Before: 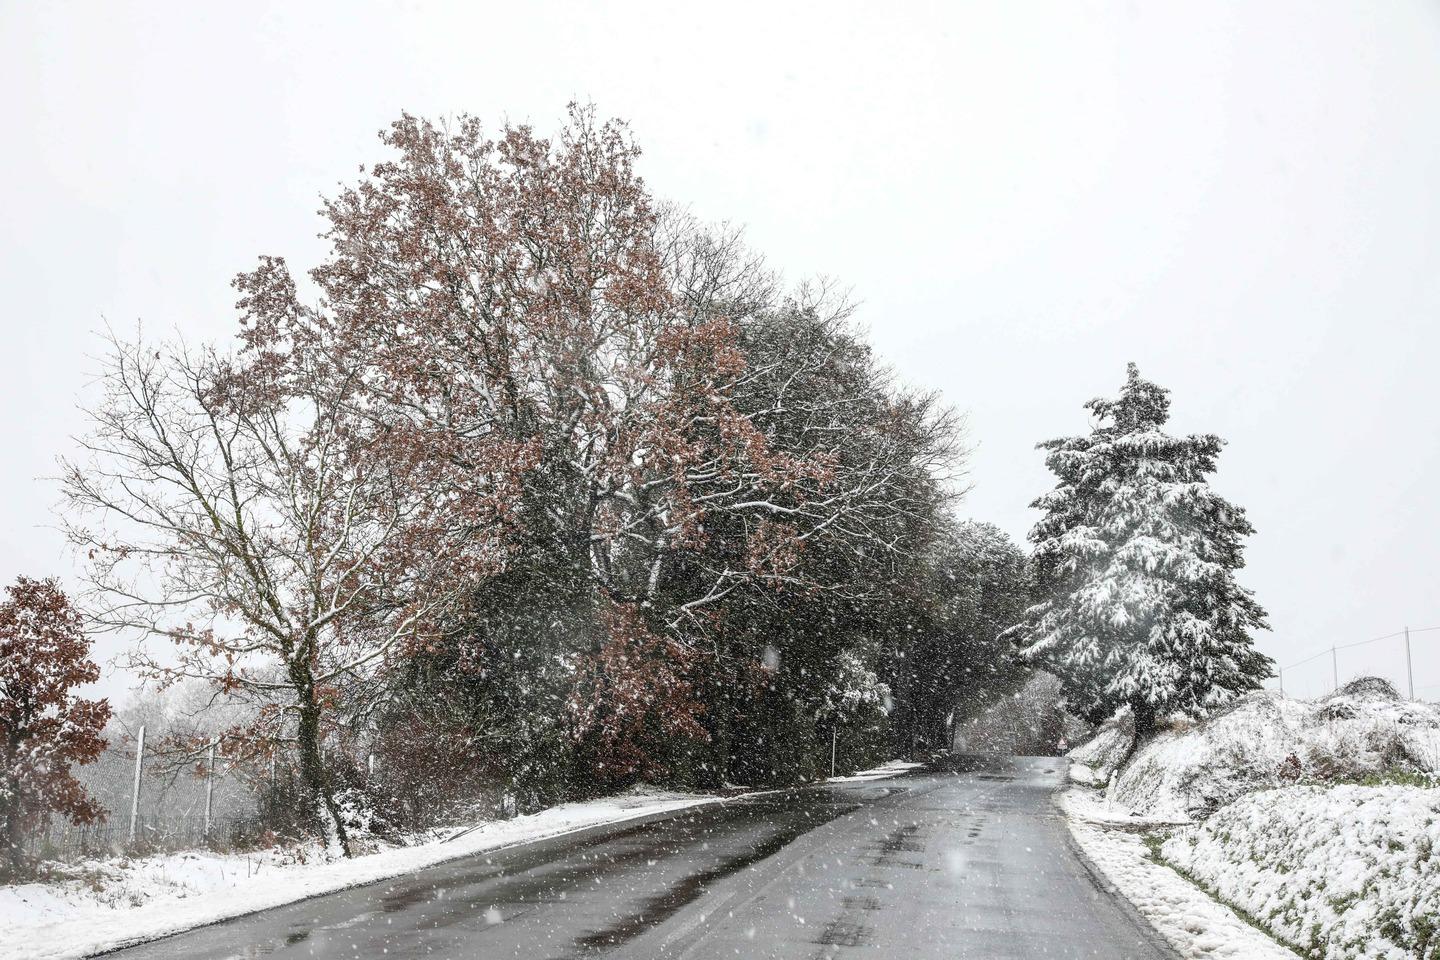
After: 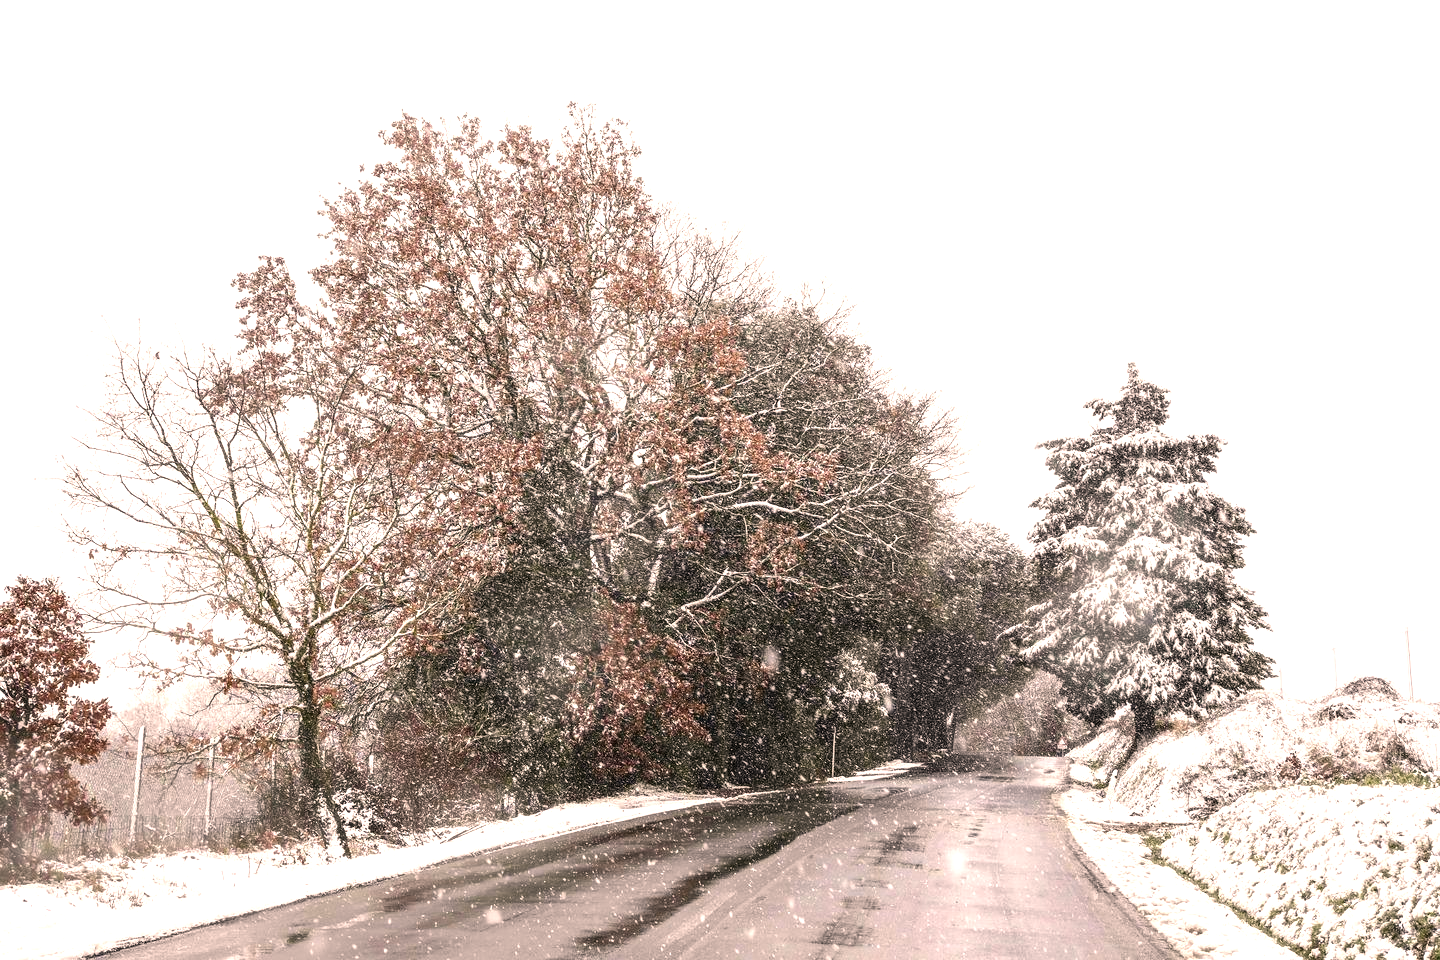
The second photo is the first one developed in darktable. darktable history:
color correction: highlights a* 11.96, highlights b* 11.58
exposure: black level correction 0, exposure 0.7 EV, compensate exposure bias true, compensate highlight preservation false
